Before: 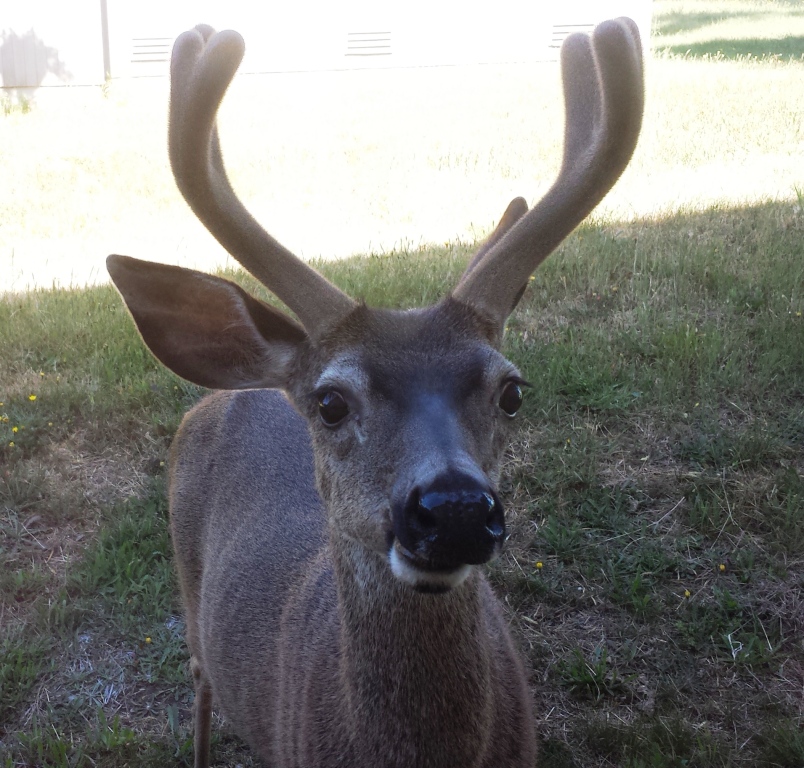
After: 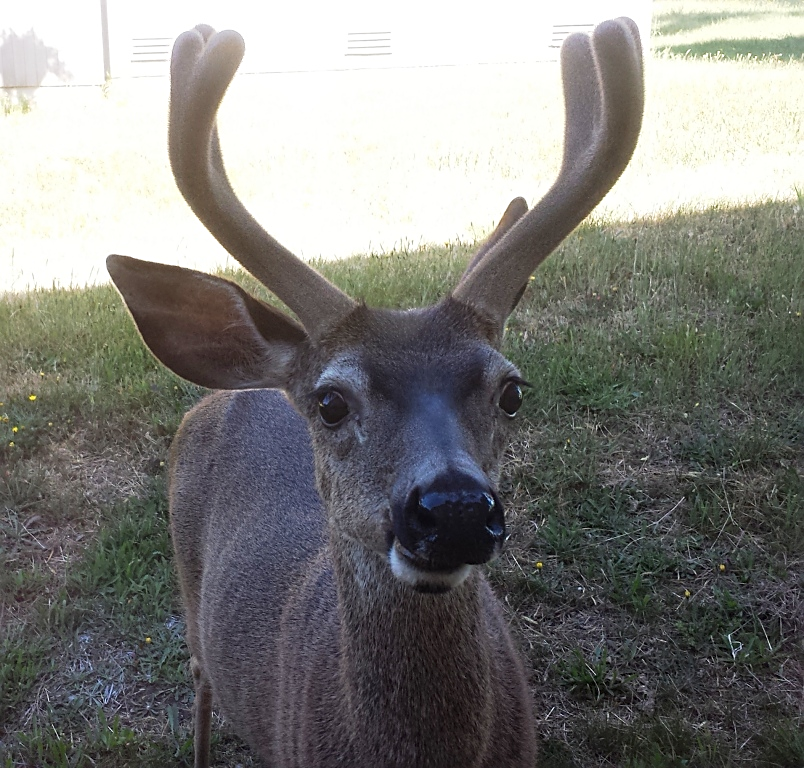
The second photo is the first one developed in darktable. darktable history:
sharpen: amount 0.589
